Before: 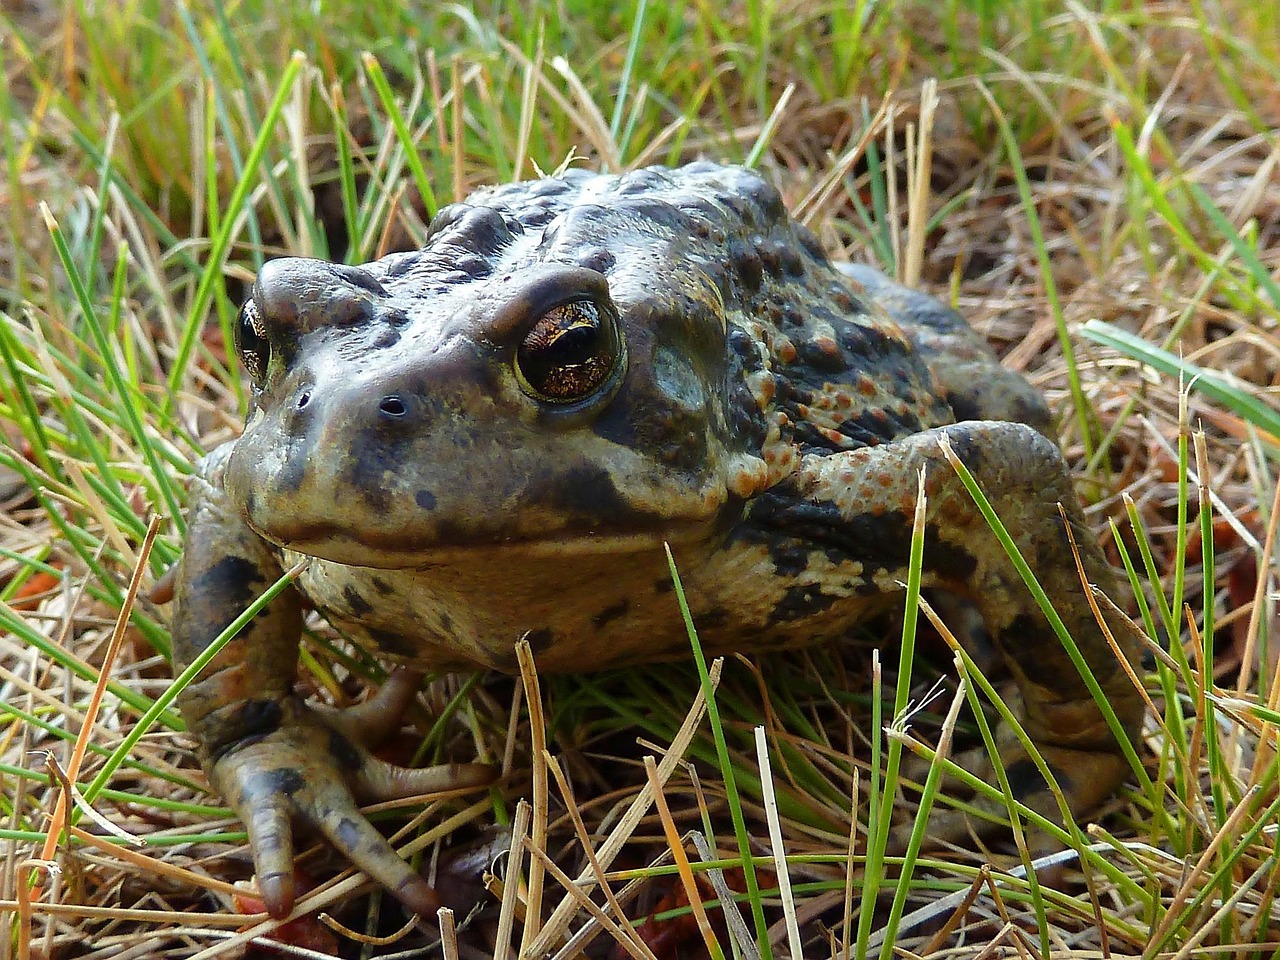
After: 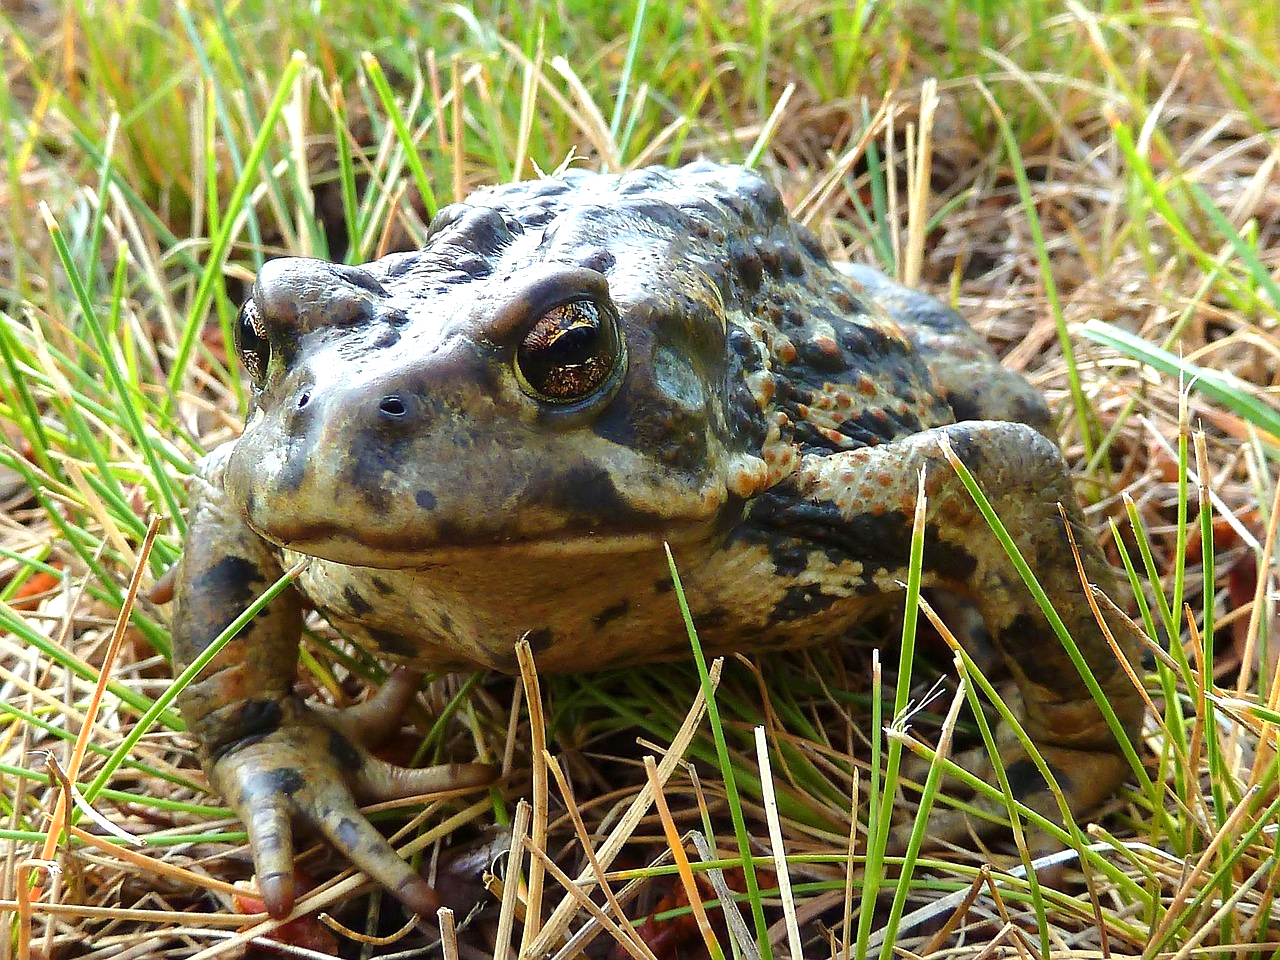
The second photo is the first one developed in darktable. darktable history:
exposure: exposure 0.608 EV, compensate highlight preservation false
